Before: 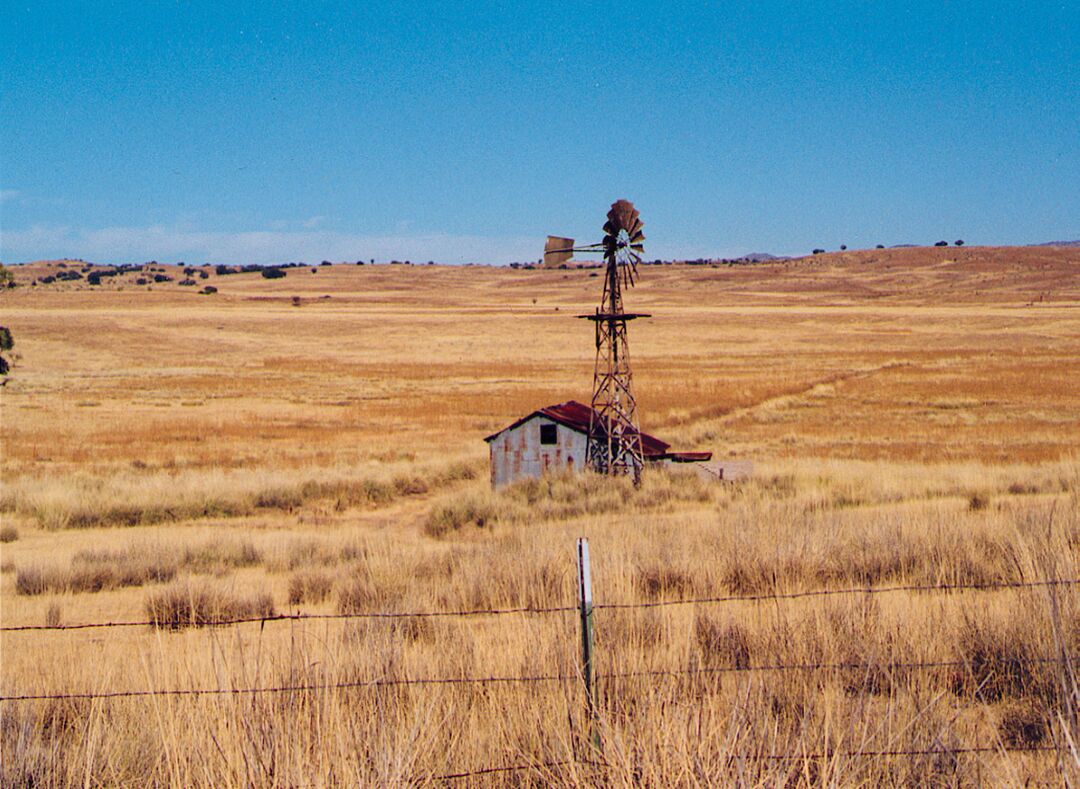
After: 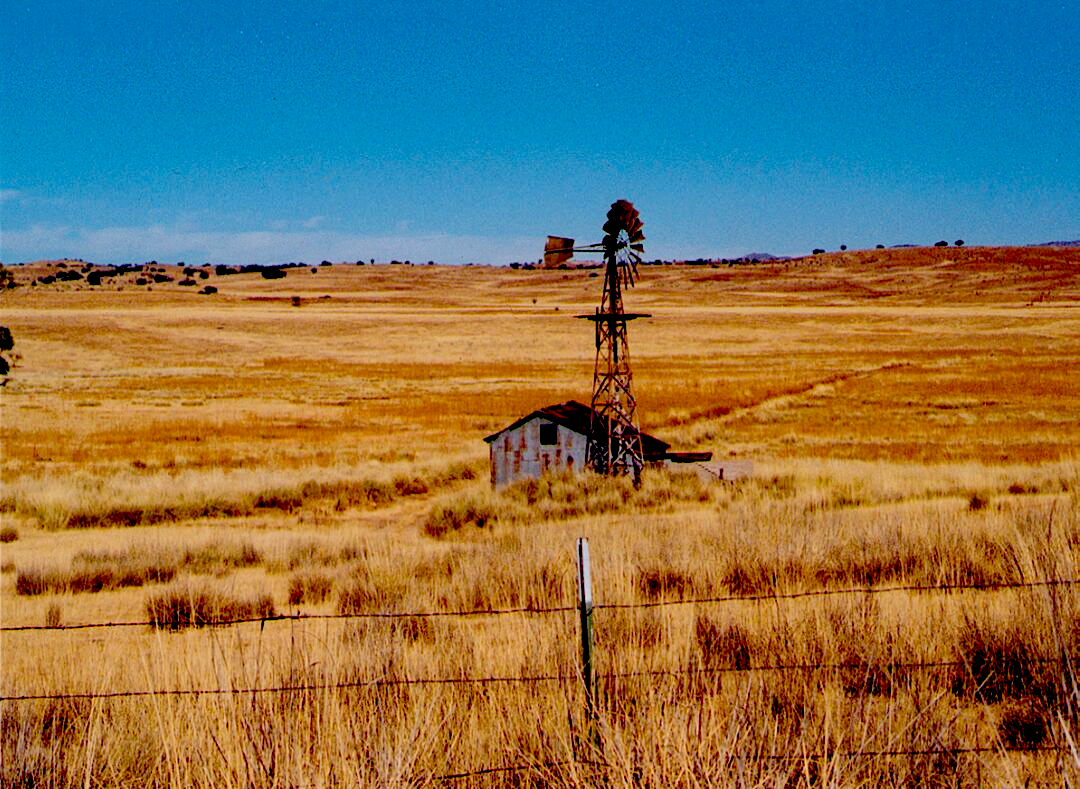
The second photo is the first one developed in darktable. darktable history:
exposure: black level correction 0.099, exposure -0.089 EV, compensate exposure bias true, compensate highlight preservation false
